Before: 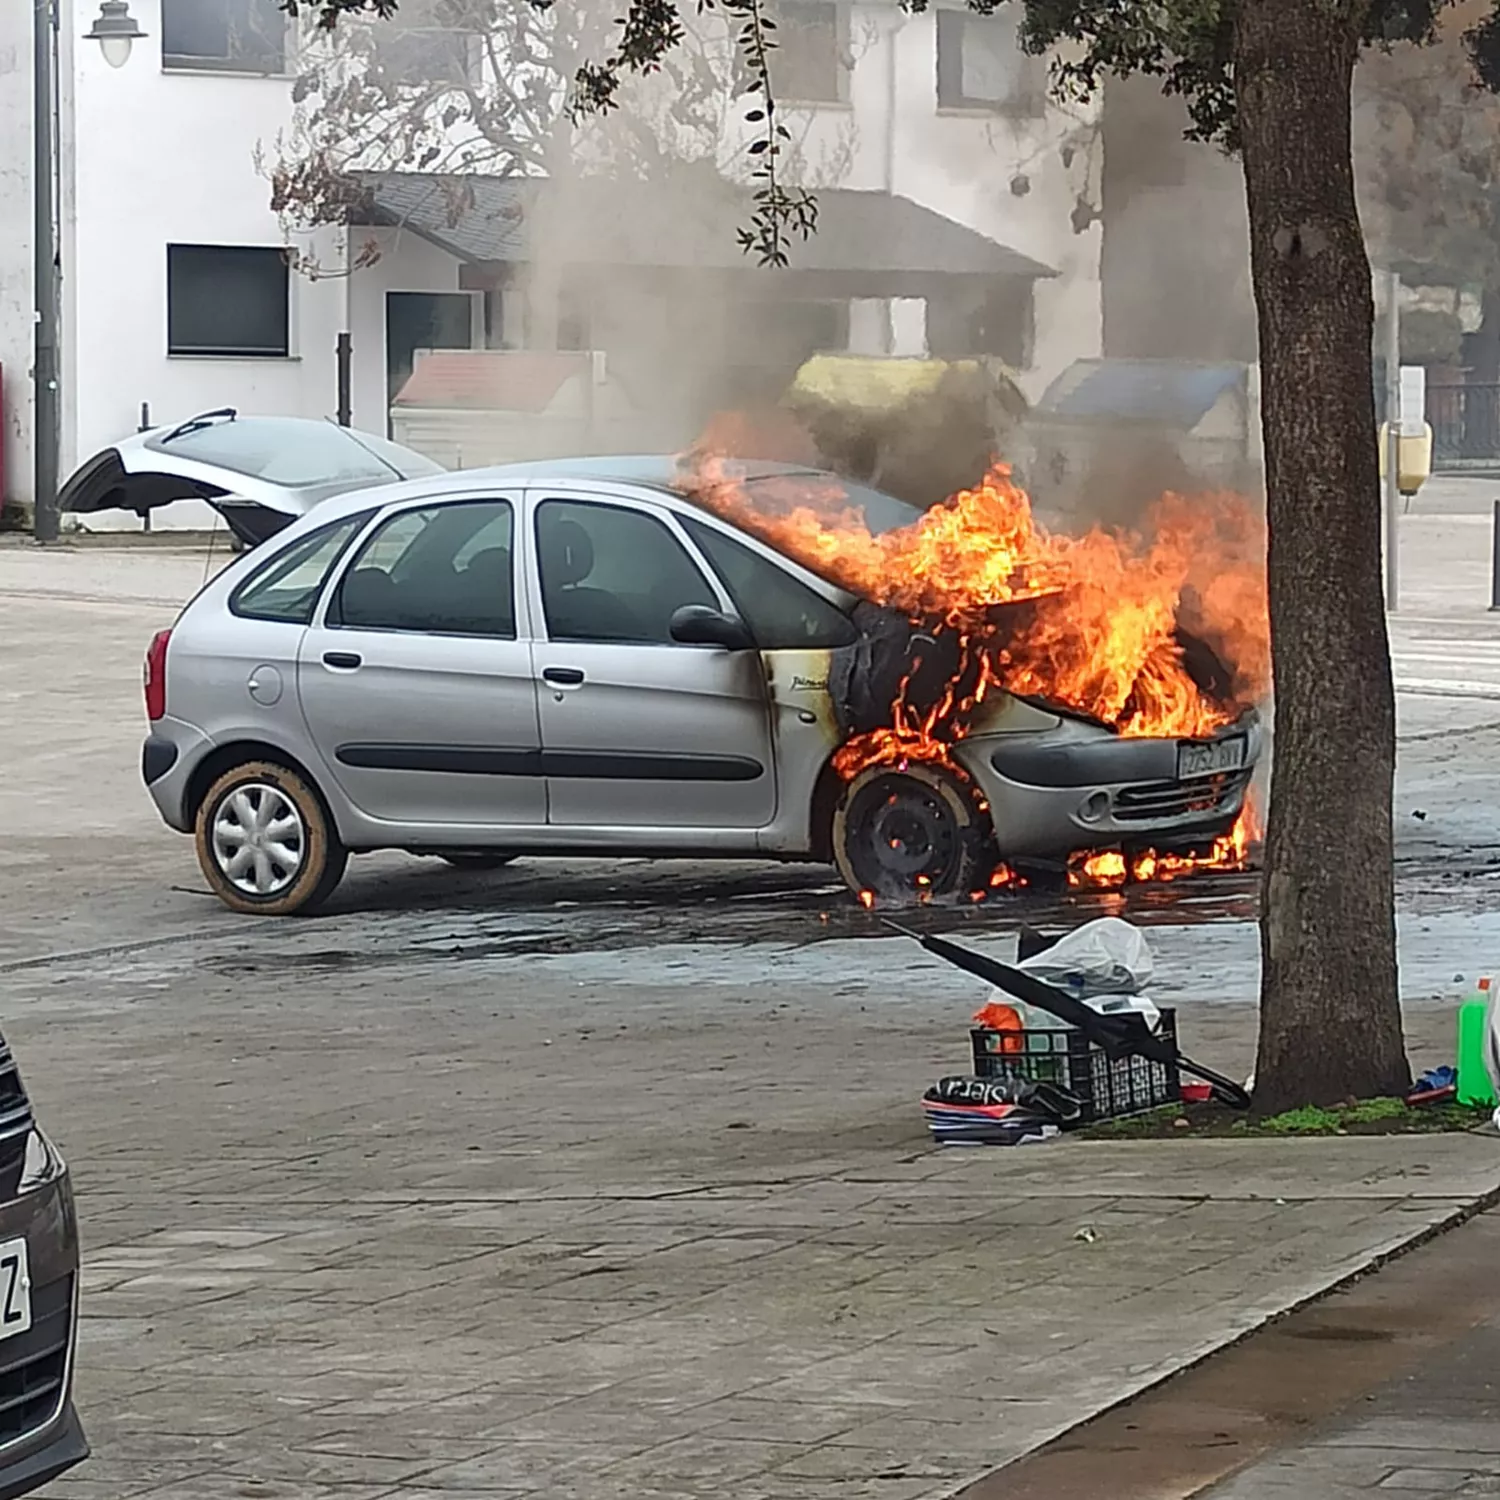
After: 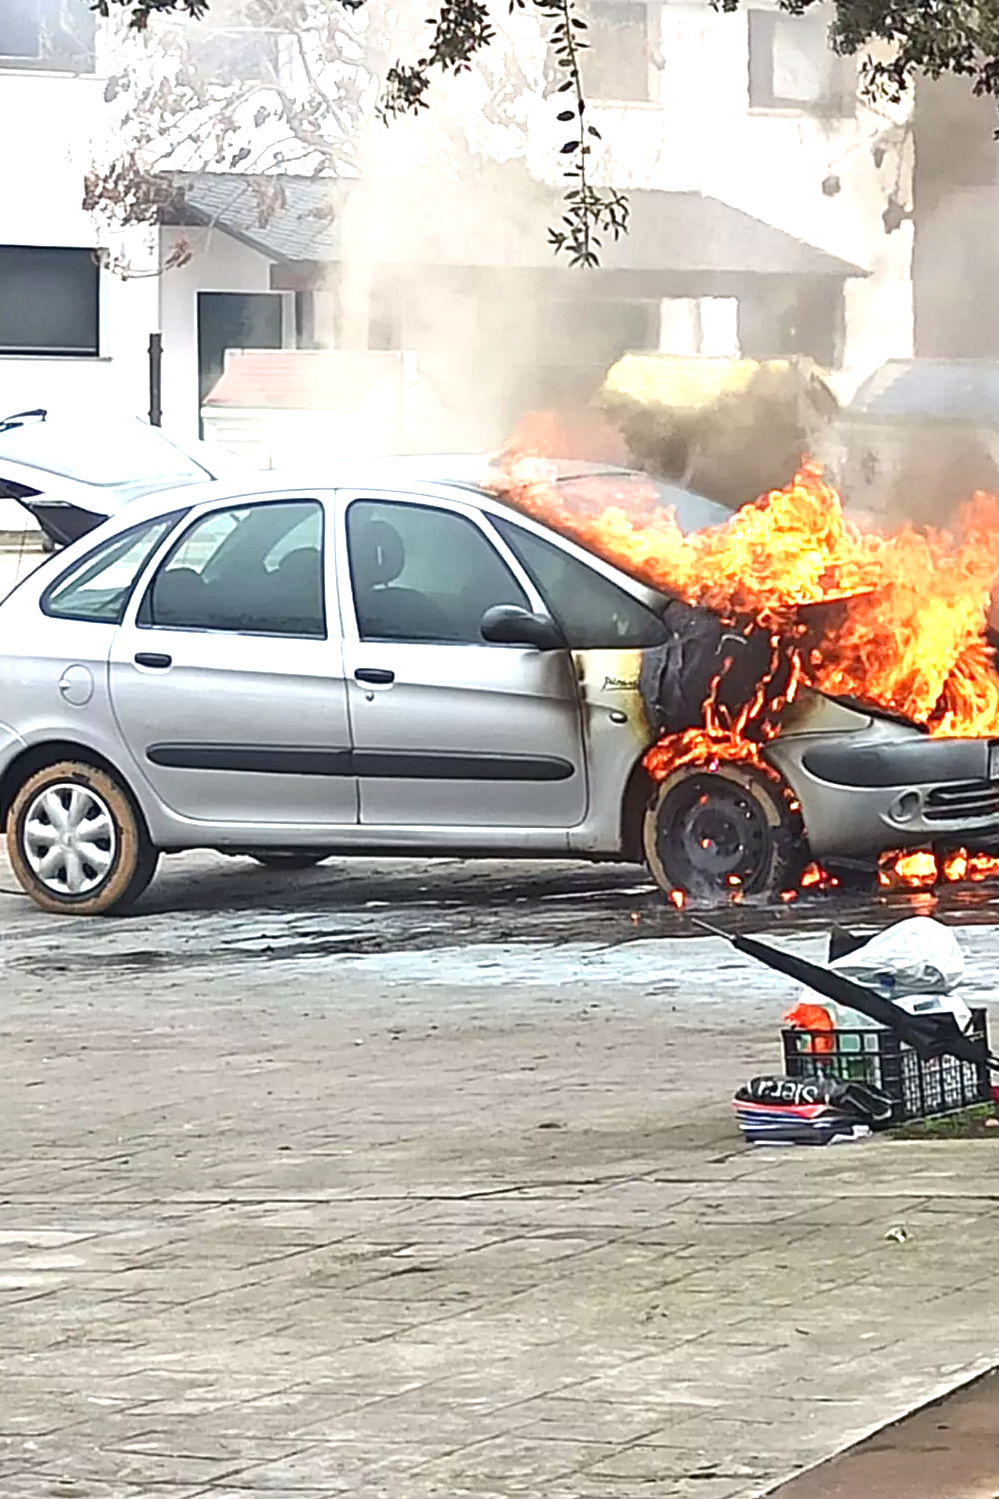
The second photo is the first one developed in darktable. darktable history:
crop and rotate: left 12.648%, right 20.685%
exposure: black level correction 0, exposure 1.2 EV, compensate highlight preservation false
